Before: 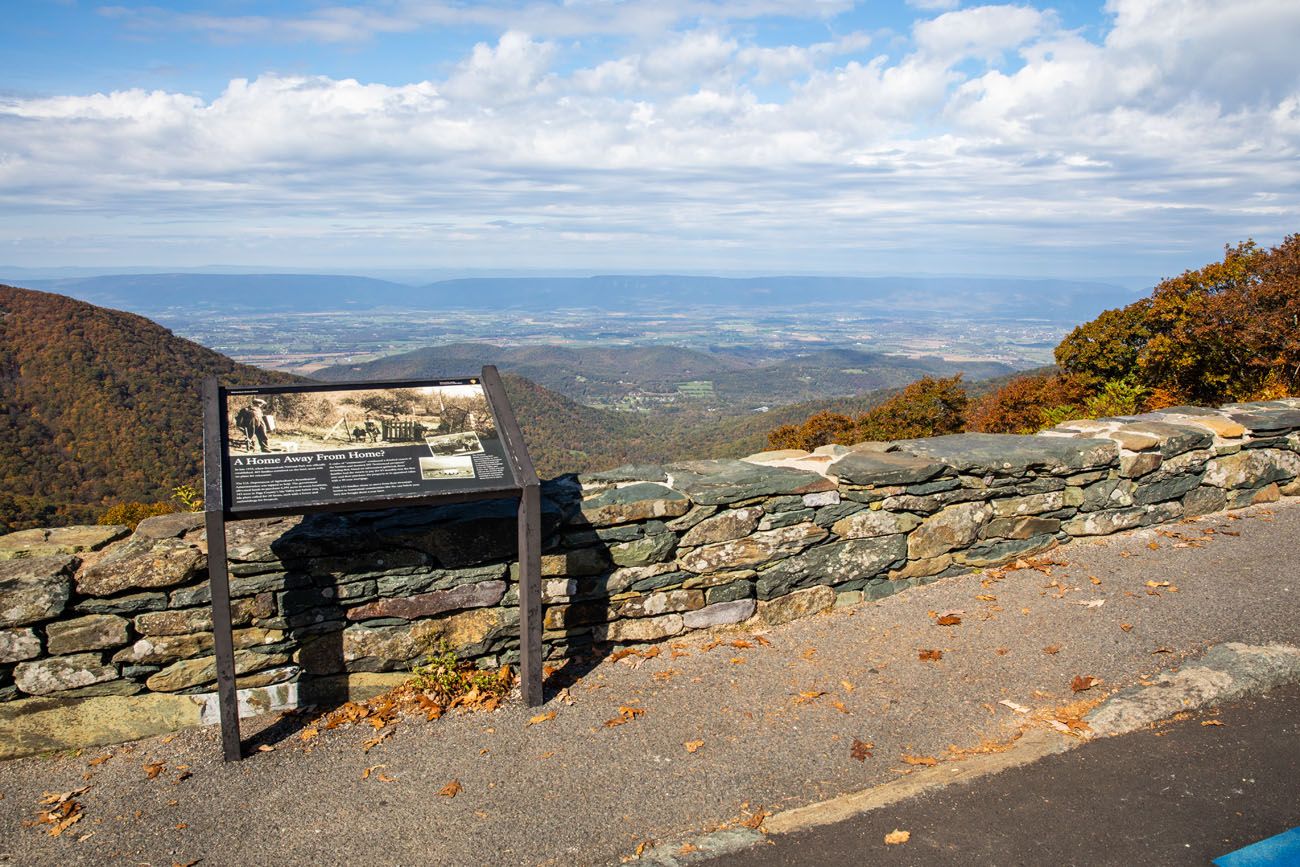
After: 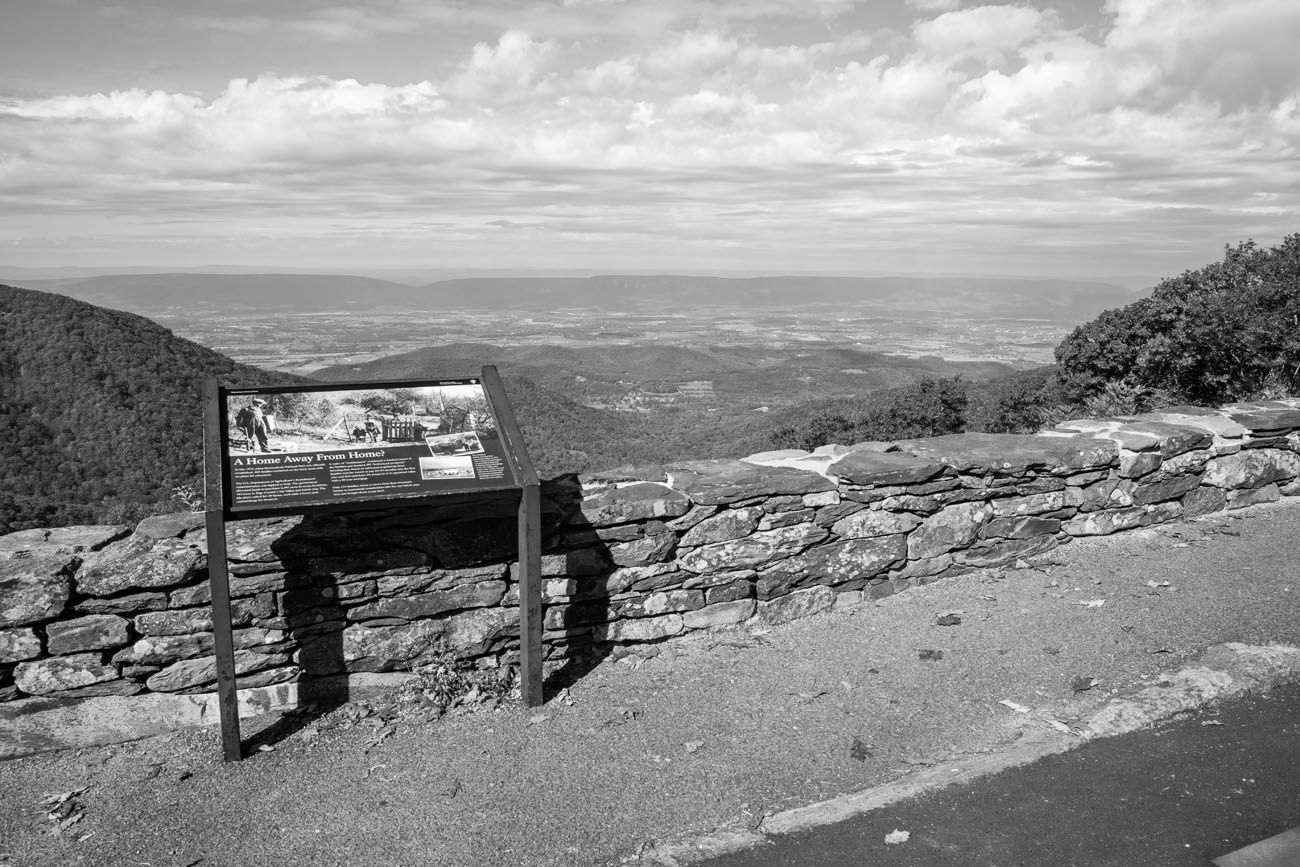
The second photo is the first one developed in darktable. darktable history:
monochrome: on, module defaults
velvia: strength 45%
